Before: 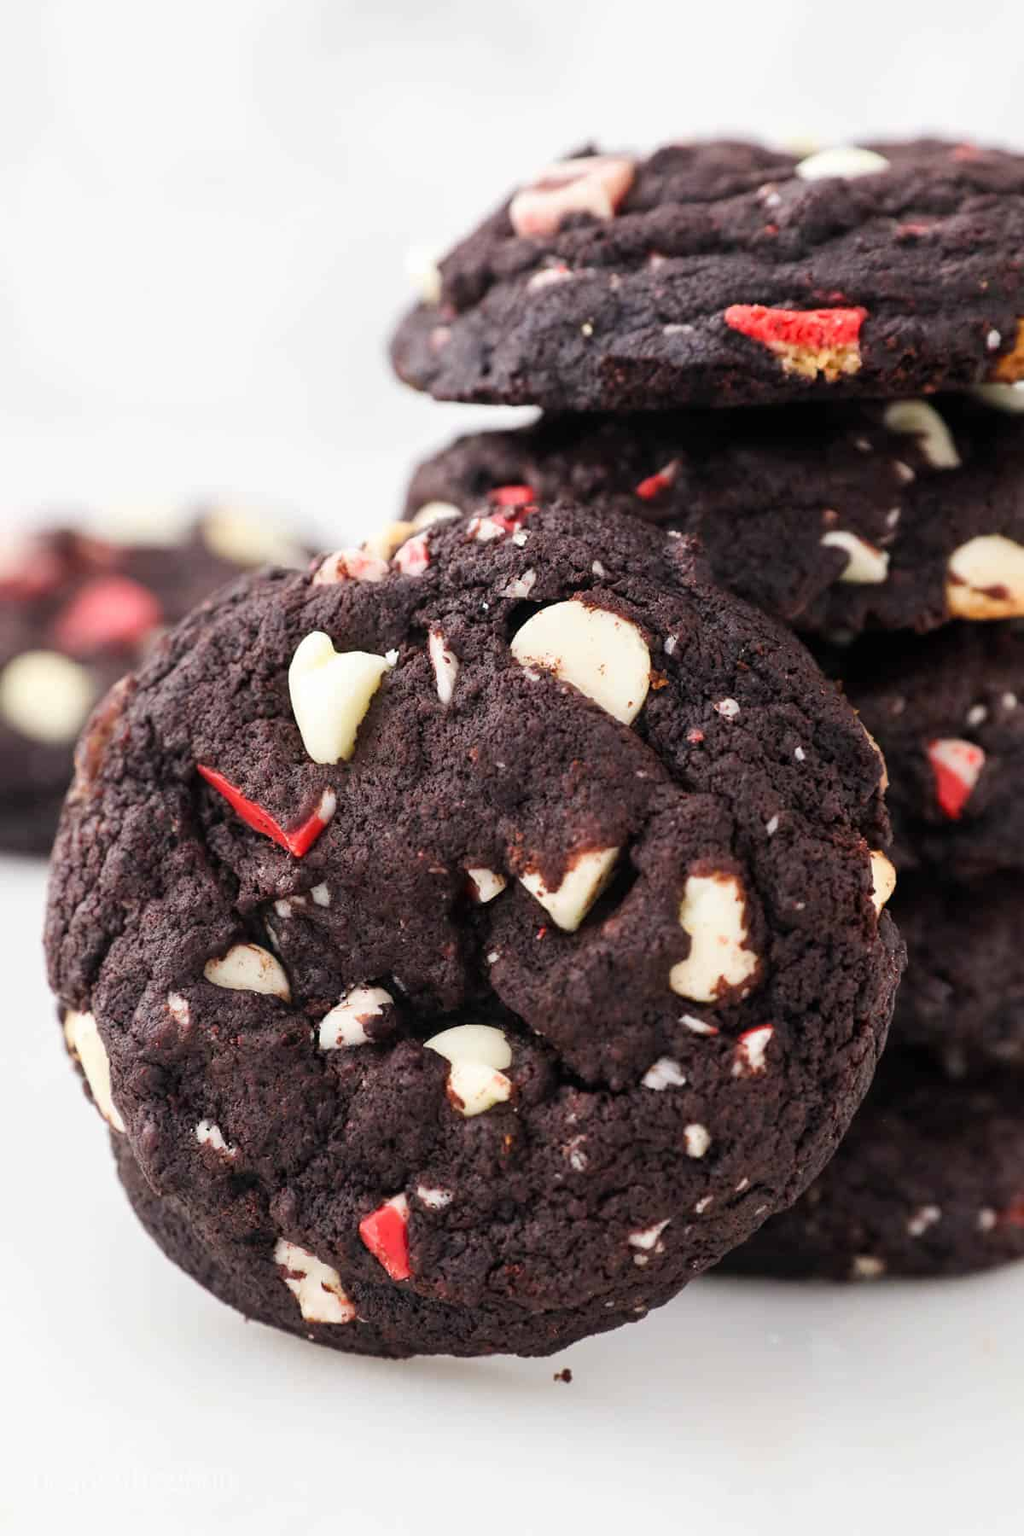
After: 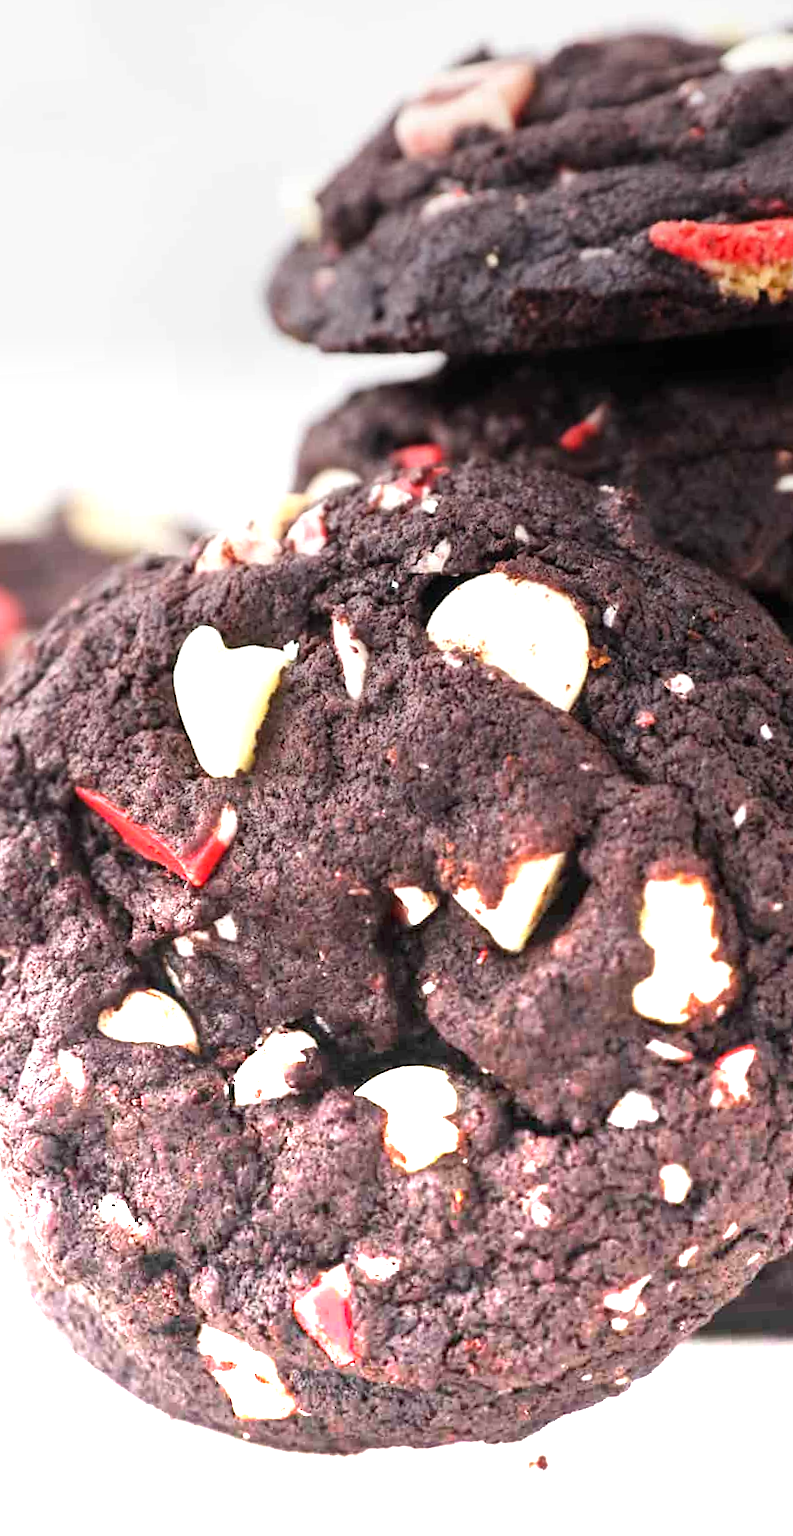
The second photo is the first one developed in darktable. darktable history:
graduated density: density -3.9 EV
crop and rotate: left 13.409%, right 19.924%
rotate and perspective: rotation -3.52°, crop left 0.036, crop right 0.964, crop top 0.081, crop bottom 0.919
